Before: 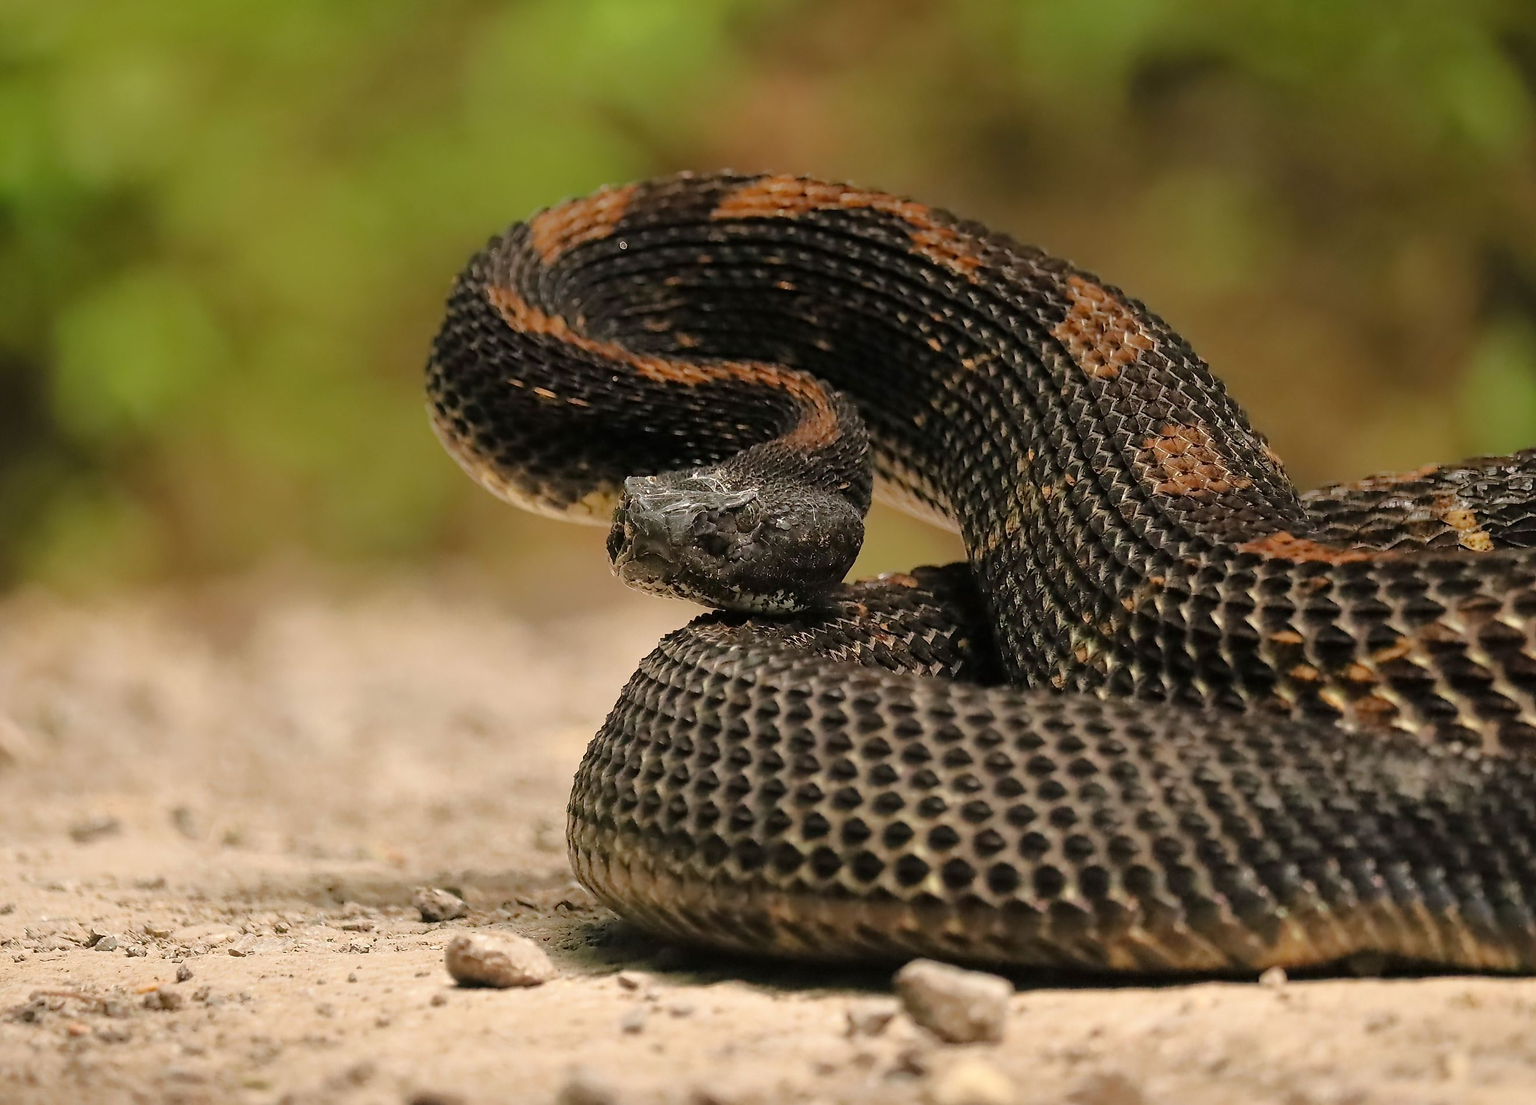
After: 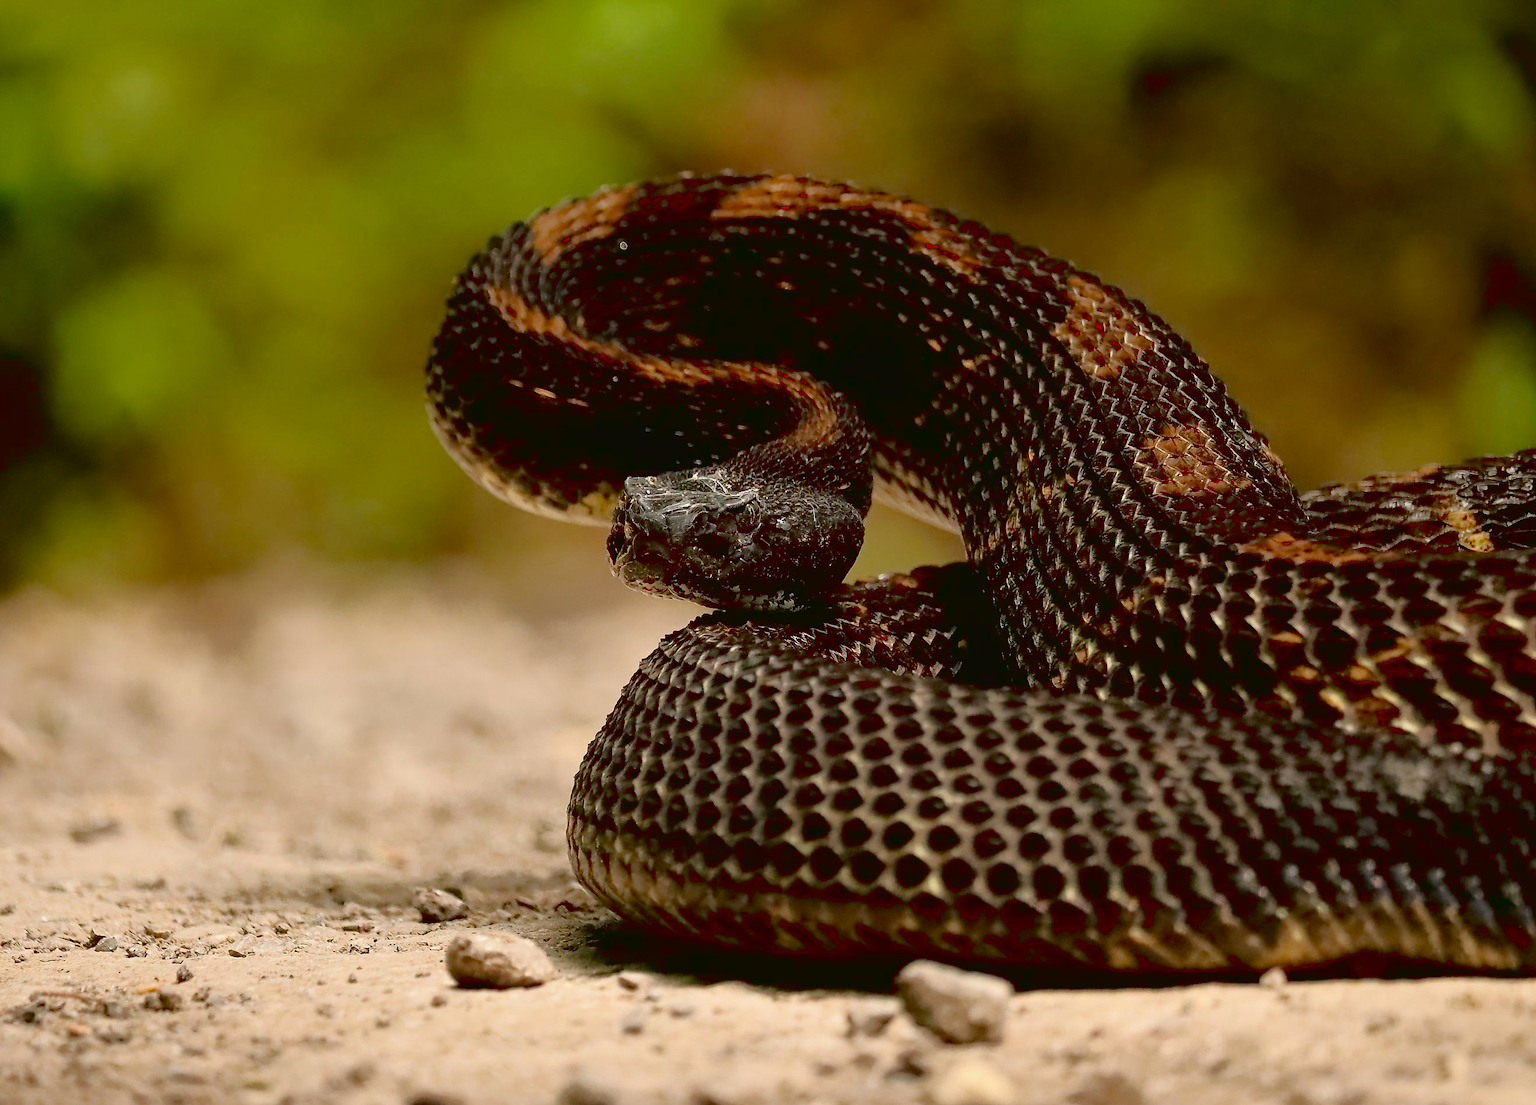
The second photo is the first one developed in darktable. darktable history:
exposure: black level correction 0.029, exposure -0.073 EV, compensate exposure bias true, compensate highlight preservation false
tone curve: curves: ch0 [(0, 0.032) (0.181, 0.156) (0.751, 0.762) (1, 1)], color space Lab, linked channels, preserve colors none
